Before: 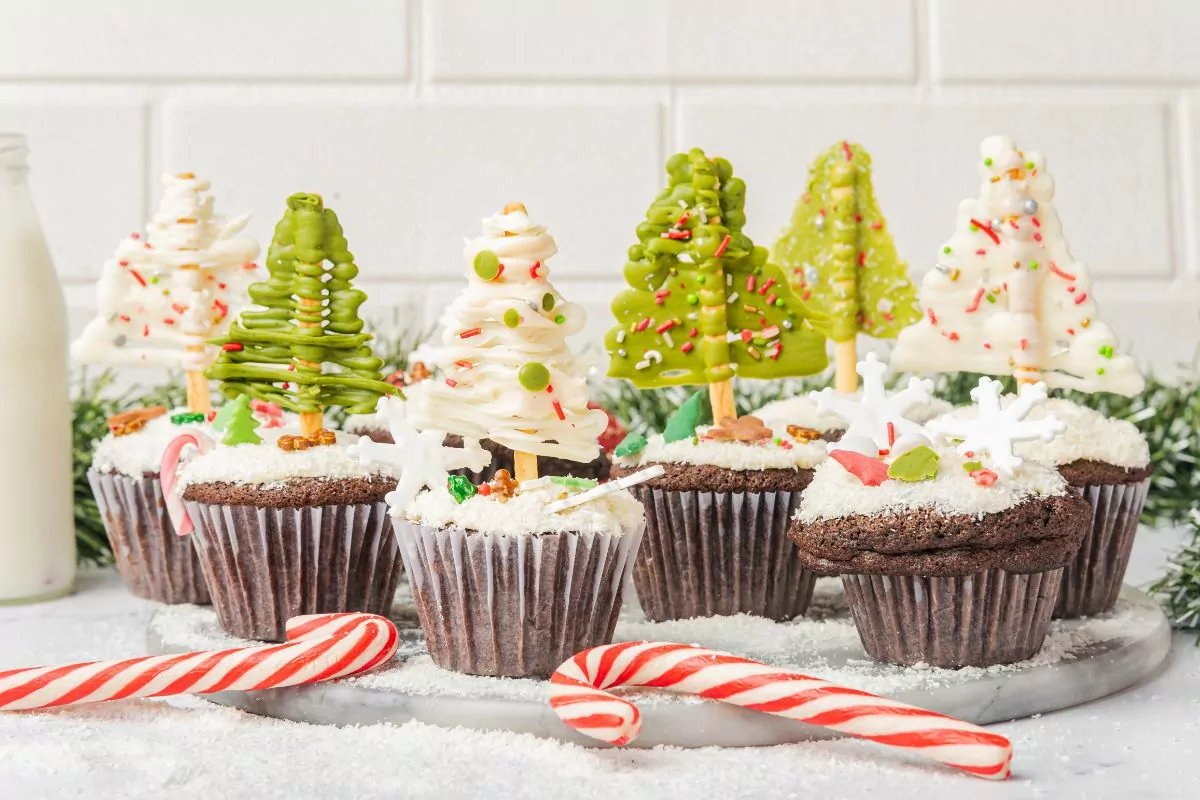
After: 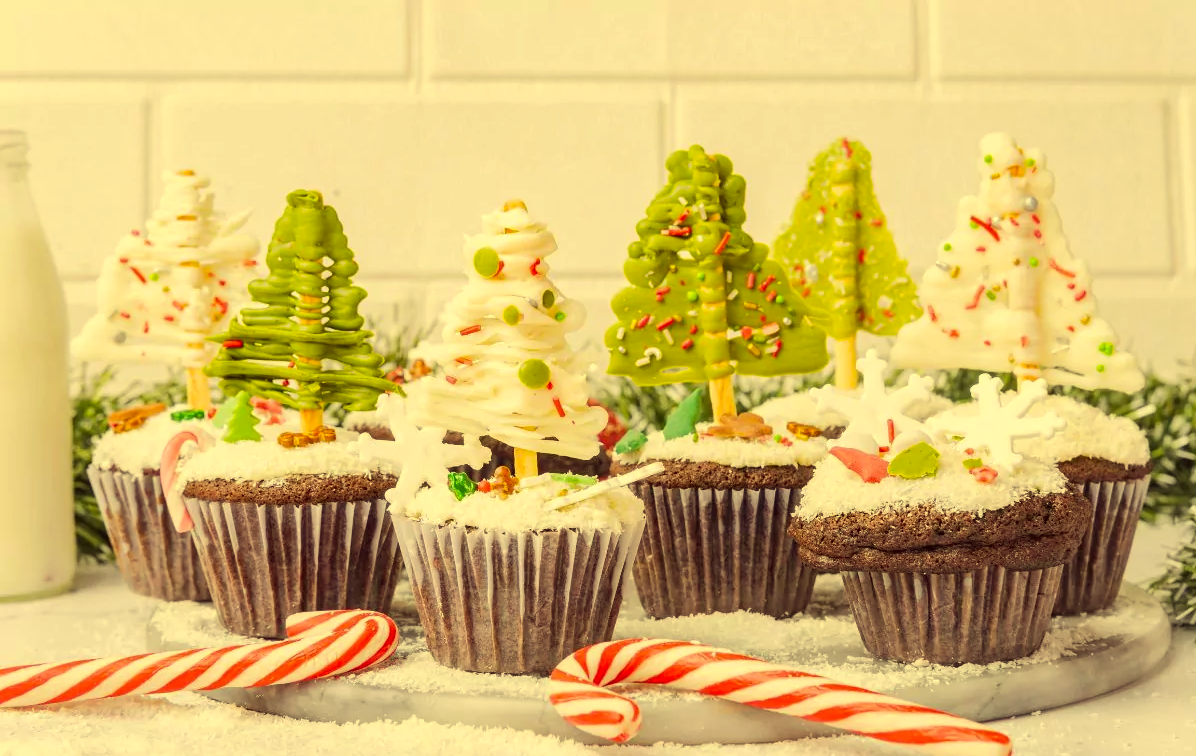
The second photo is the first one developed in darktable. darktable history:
crop: top 0.376%, right 0.256%, bottom 5.105%
color correction: highlights a* -0.573, highlights b* 39.56, shadows a* 9.42, shadows b* -0.525
